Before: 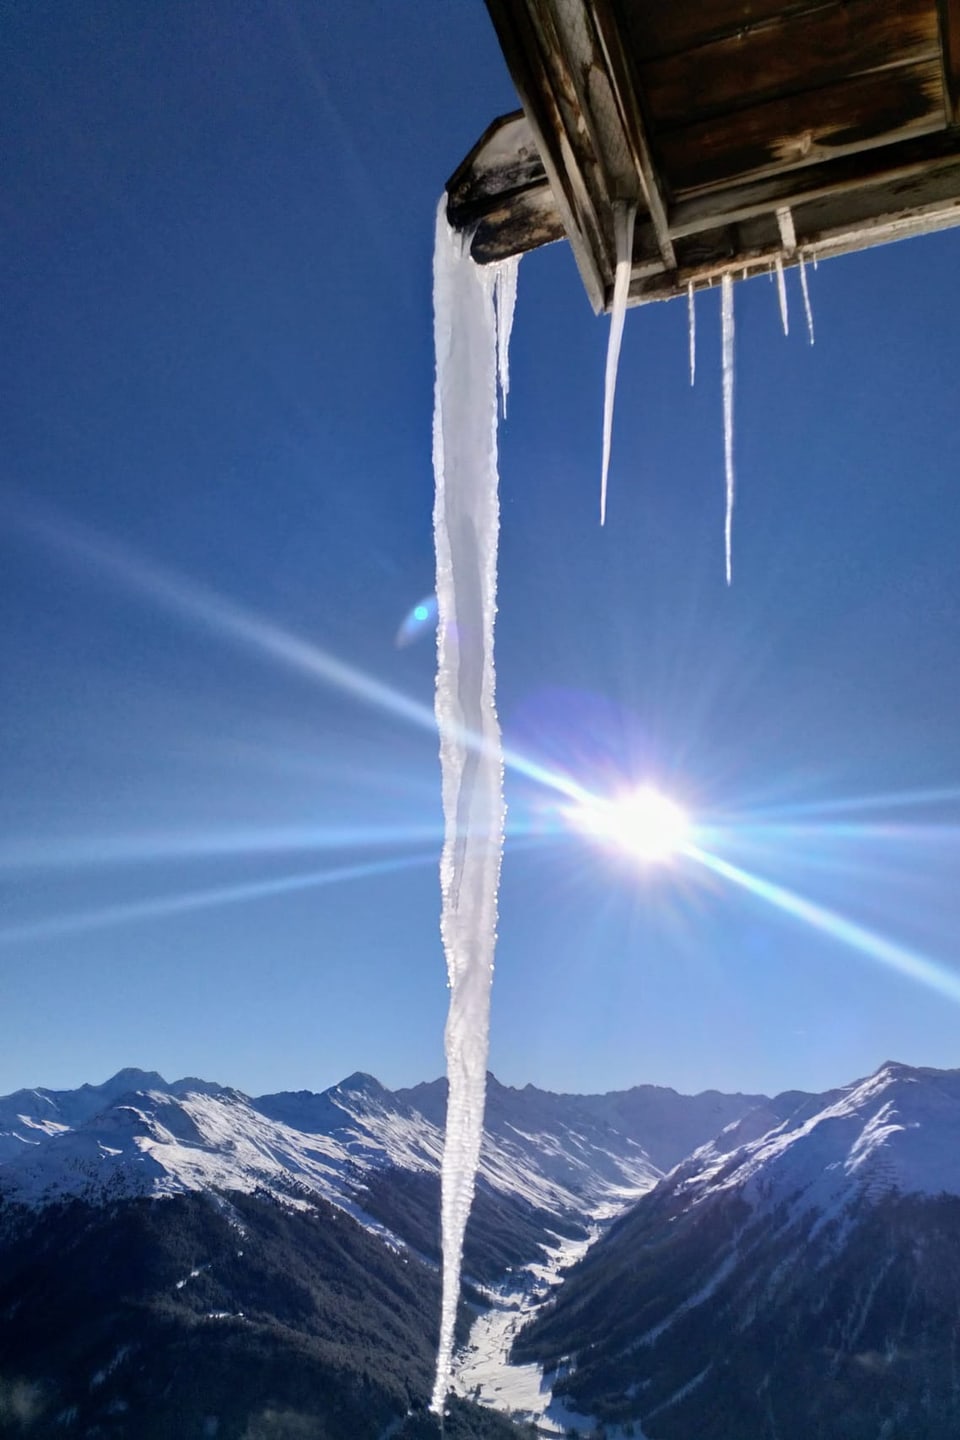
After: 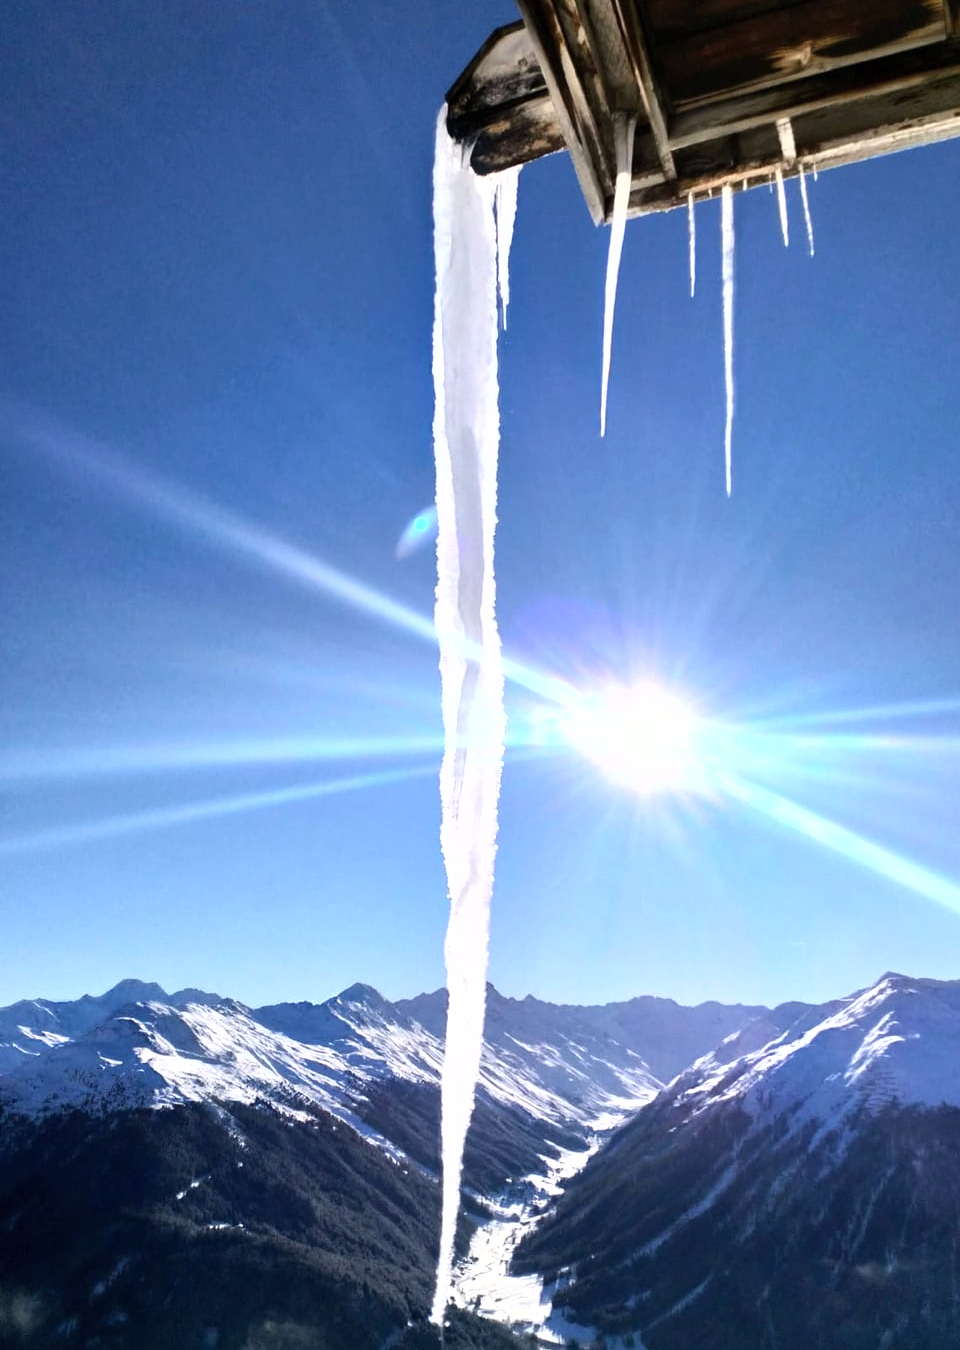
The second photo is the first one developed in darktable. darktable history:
tone equalizer: -8 EV -0.417 EV, -7 EV -0.389 EV, -6 EV -0.333 EV, -5 EV -0.222 EV, -3 EV 0.222 EV, -2 EV 0.333 EV, -1 EV 0.389 EV, +0 EV 0.417 EV, edges refinement/feathering 500, mask exposure compensation -1.57 EV, preserve details no
exposure: exposure 0.426 EV, compensate highlight preservation false
fill light: on, module defaults
crop and rotate: top 6.25%
